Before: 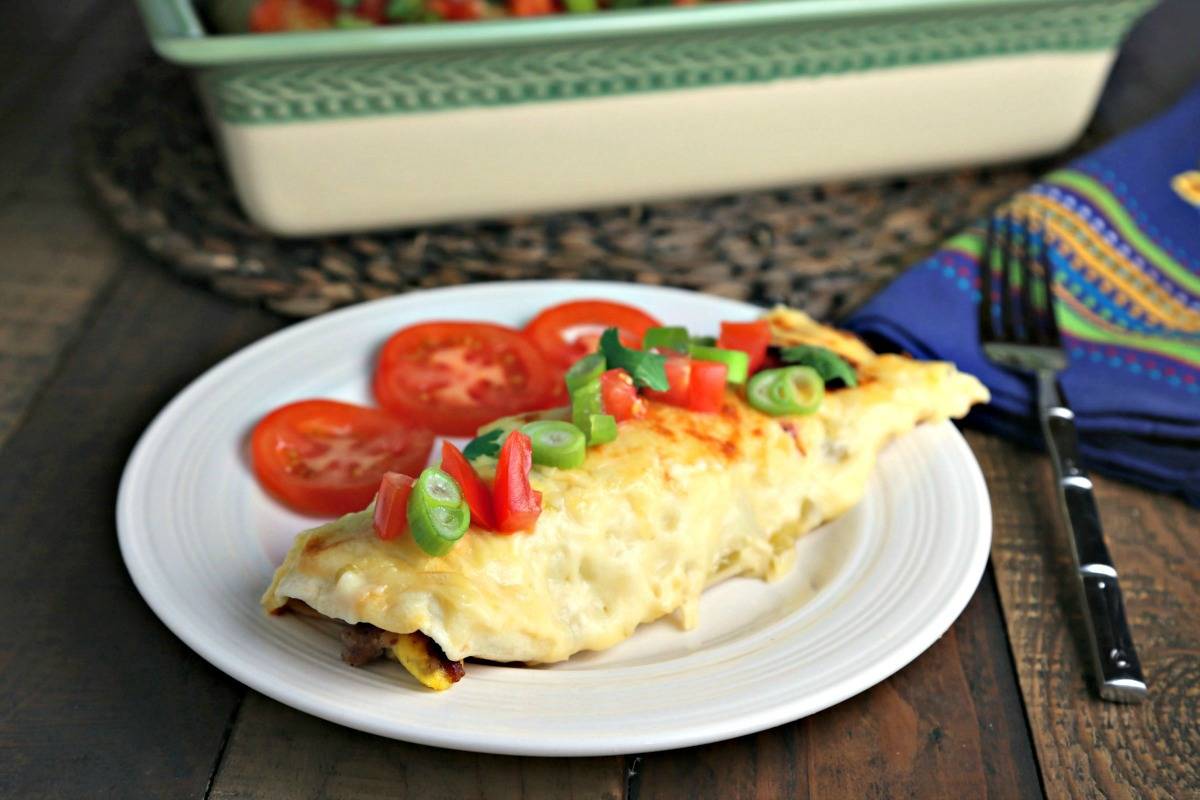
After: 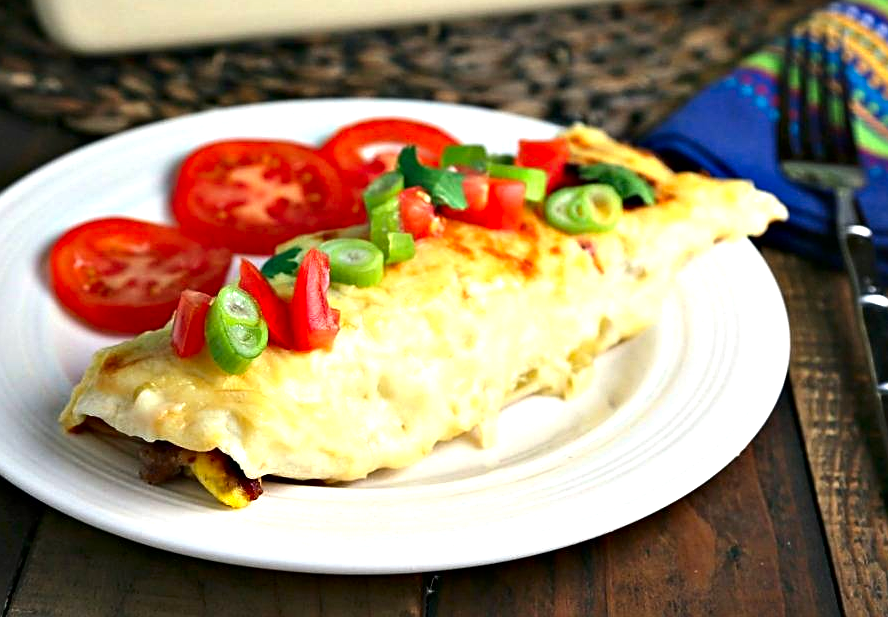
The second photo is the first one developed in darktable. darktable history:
crop: left 16.871%, top 22.857%, right 9.116%
contrast brightness saturation: contrast 0.07, brightness -0.14, saturation 0.11
exposure: black level correction 0, exposure 0.5 EV, compensate highlight preservation false
sharpen: on, module defaults
